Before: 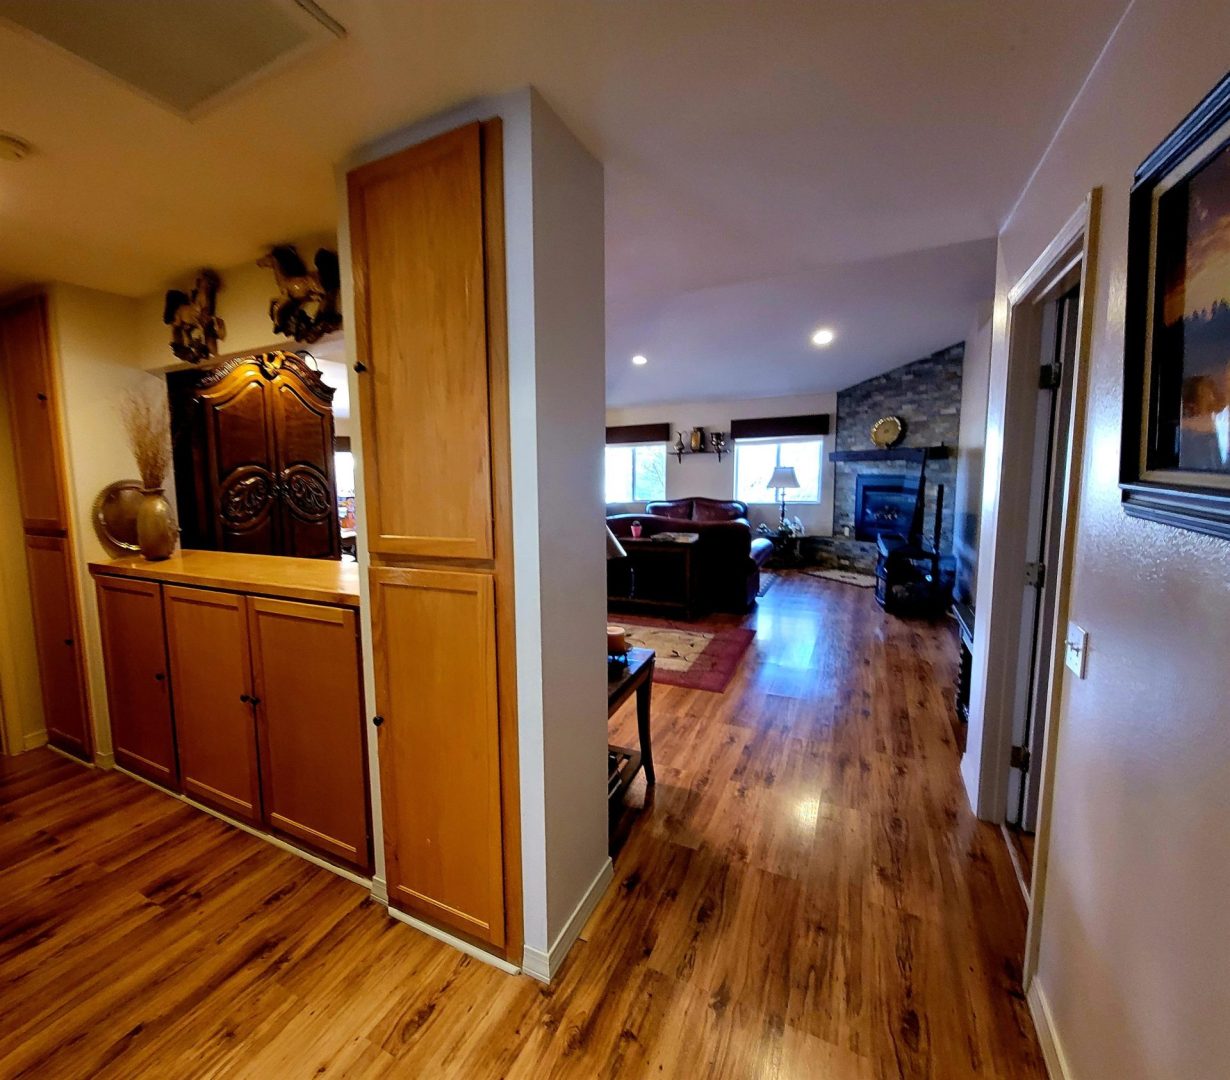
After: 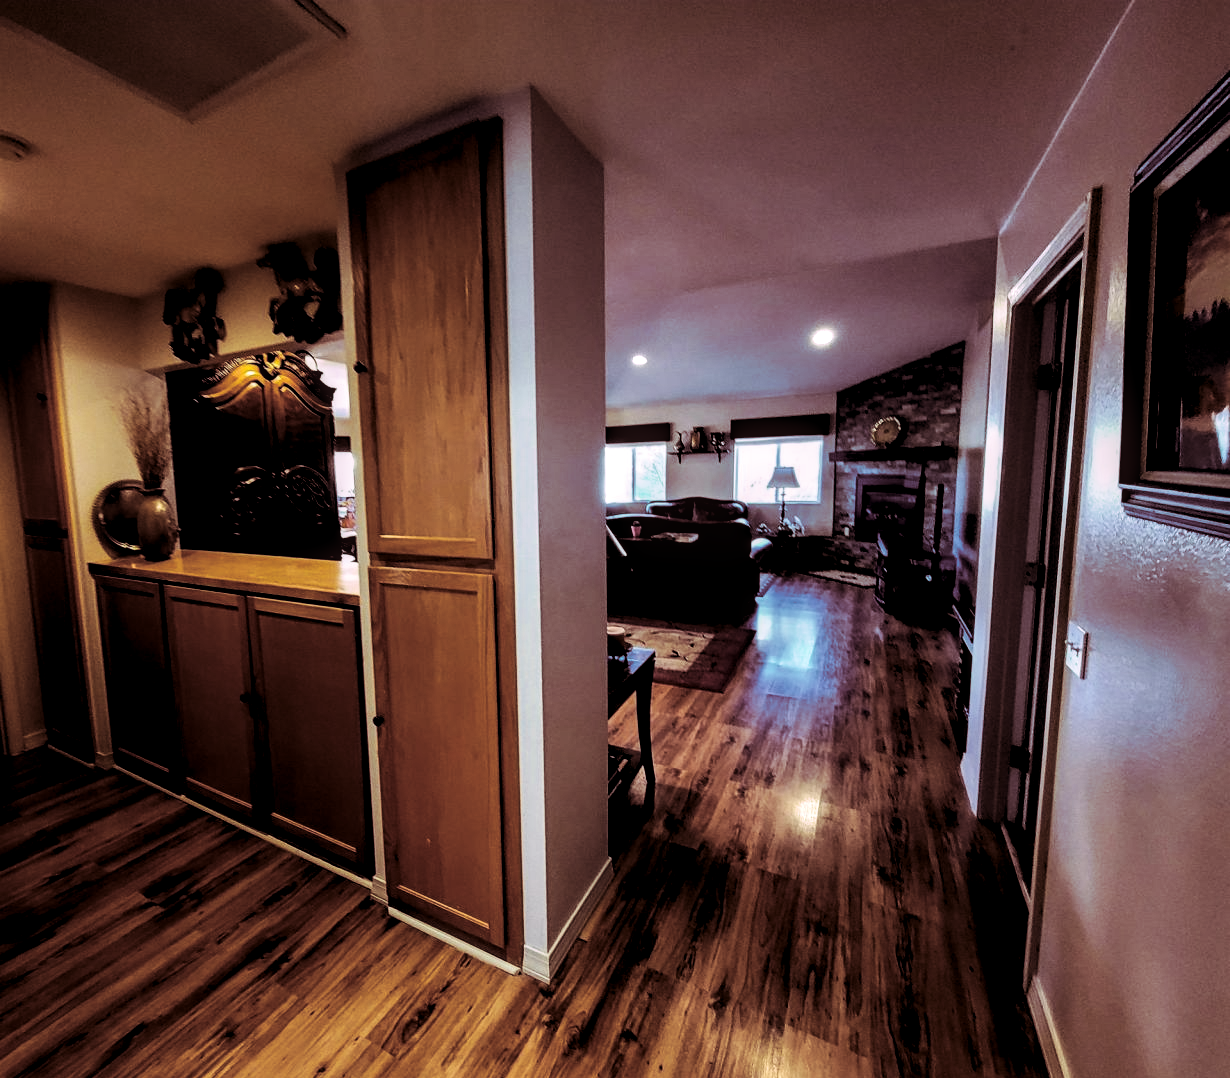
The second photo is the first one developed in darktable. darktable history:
exposure: exposure 0.376 EV, compensate highlight preservation false
local contrast: detail 130%
levels: mode automatic, black 8.58%, gray 59.42%, levels [0, 0.445, 1]
split-toning: highlights › hue 298.8°, highlights › saturation 0.73, compress 41.76%
crop: top 0.05%, bottom 0.098%
filmic rgb: black relative exposure -7.65 EV, white relative exposure 4.56 EV, hardness 3.61, contrast 1.25
